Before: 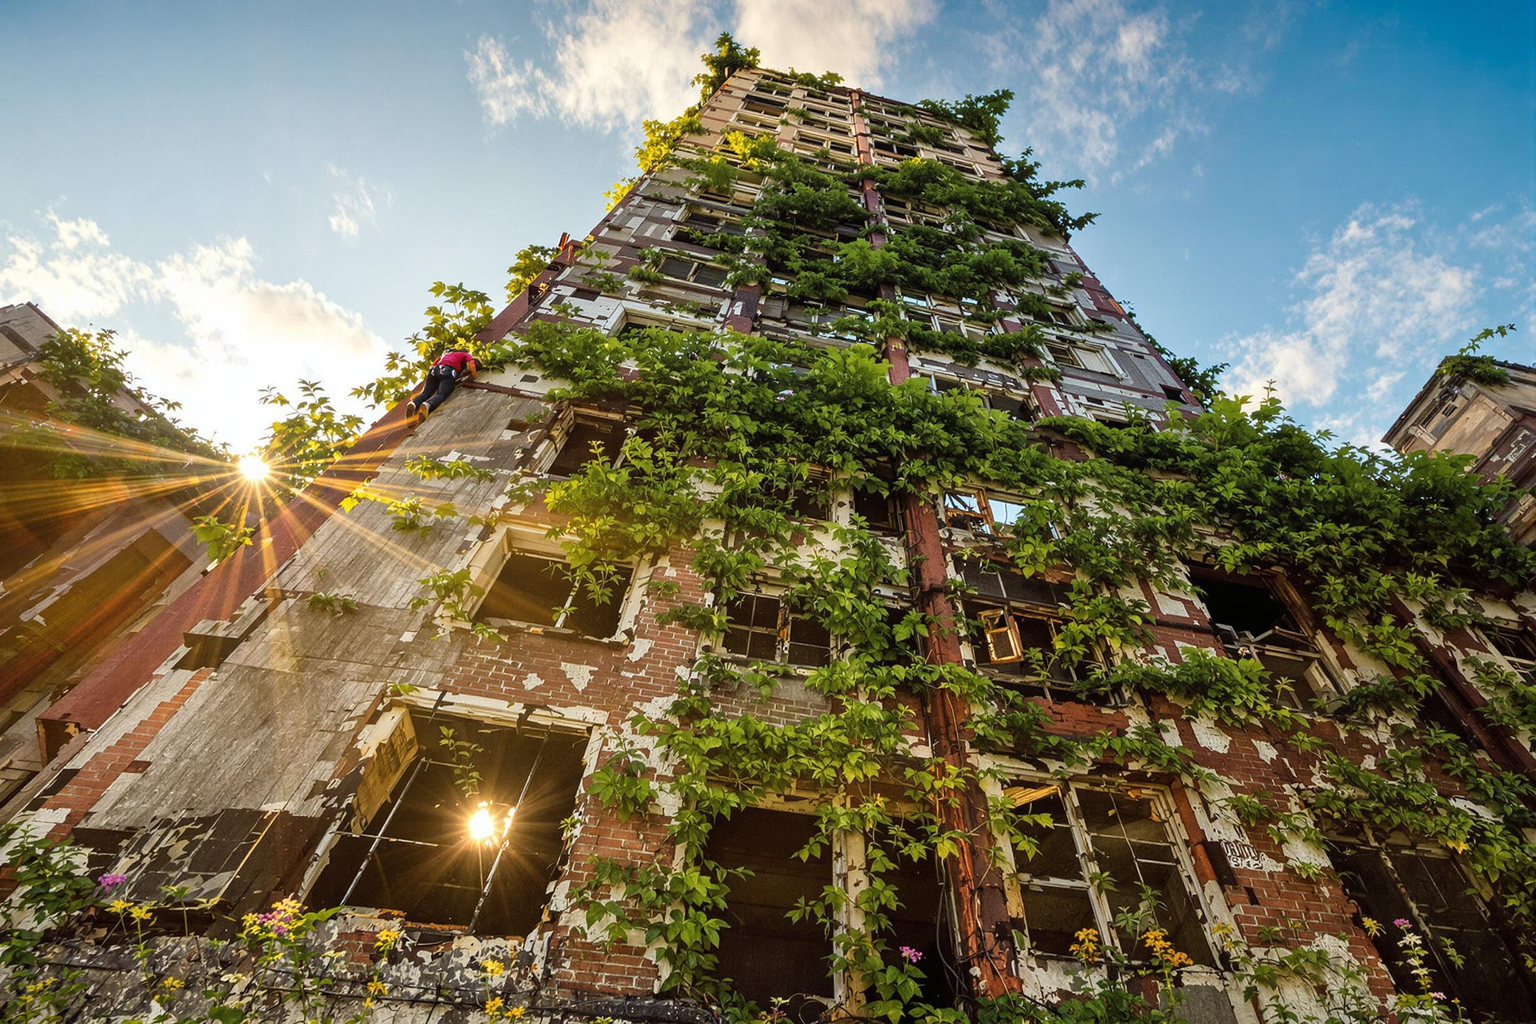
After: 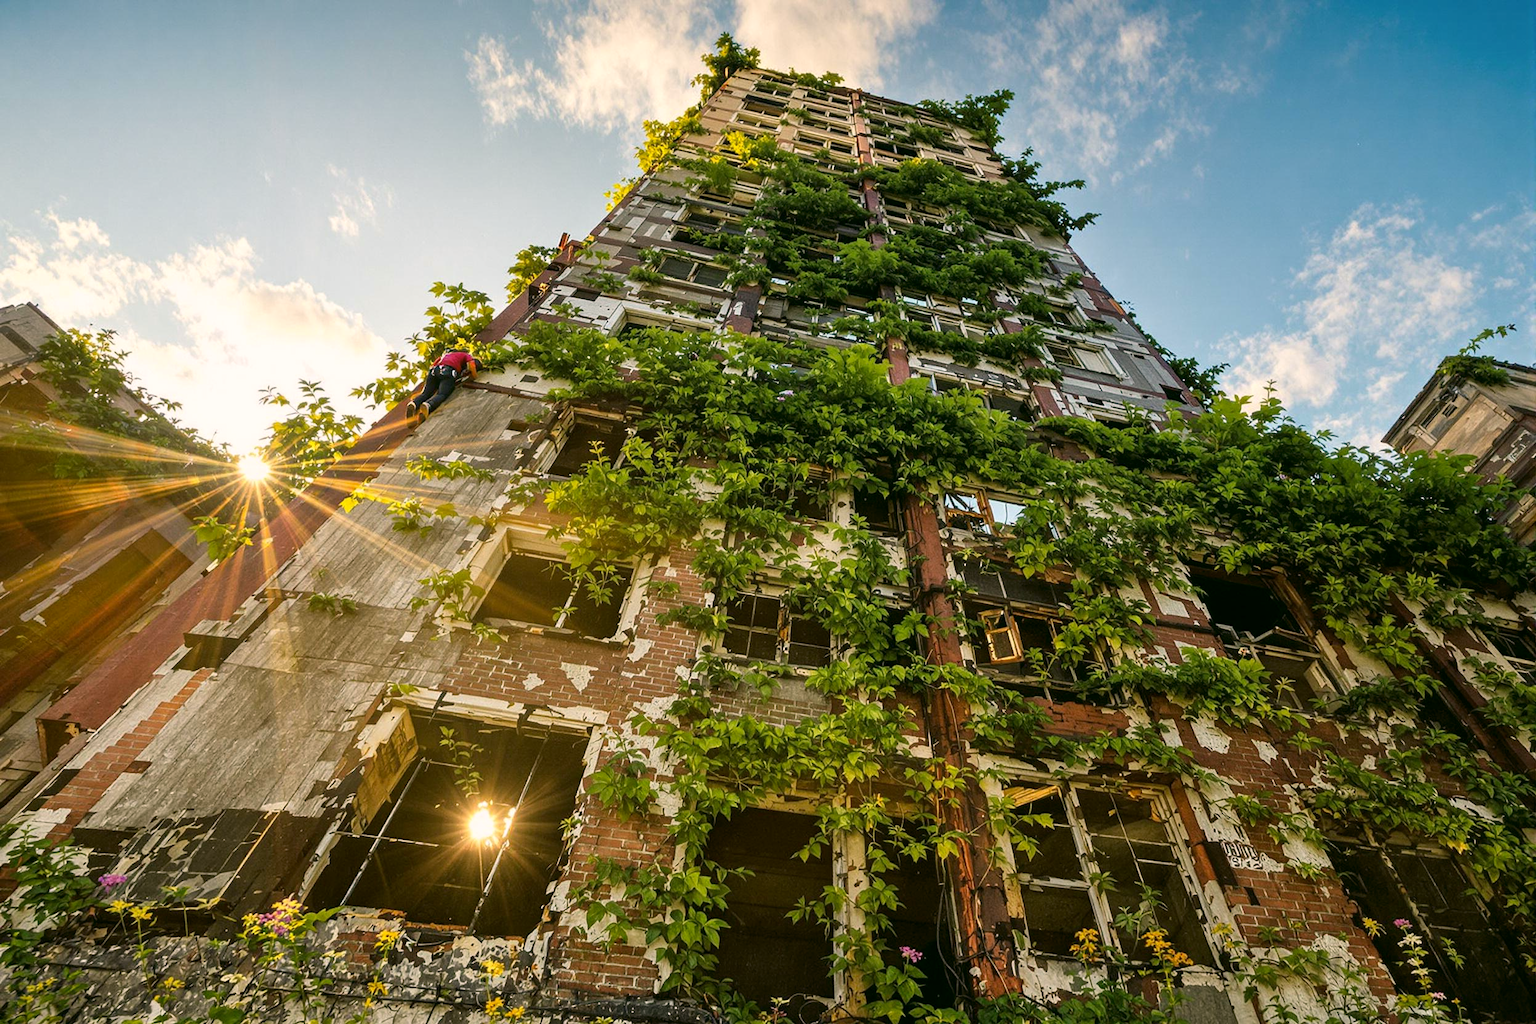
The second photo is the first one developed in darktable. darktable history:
color correction: highlights a* 4.43, highlights b* 4.98, shadows a* -7.52, shadows b* 4.75
